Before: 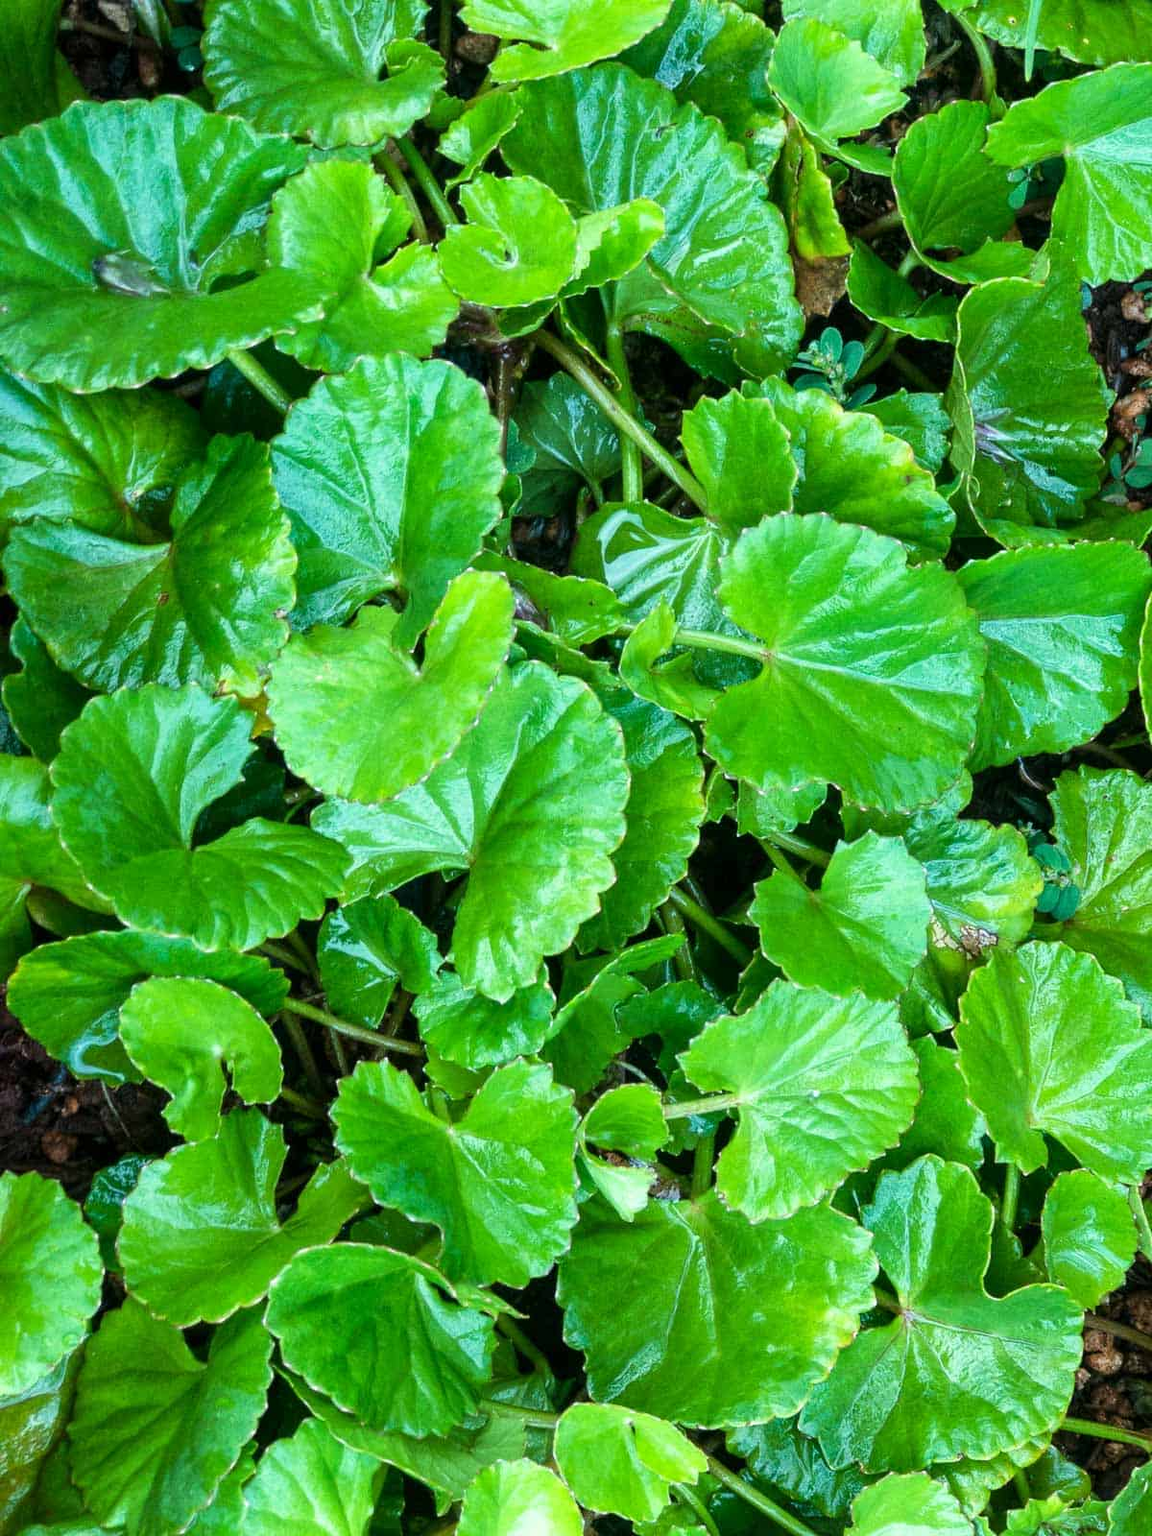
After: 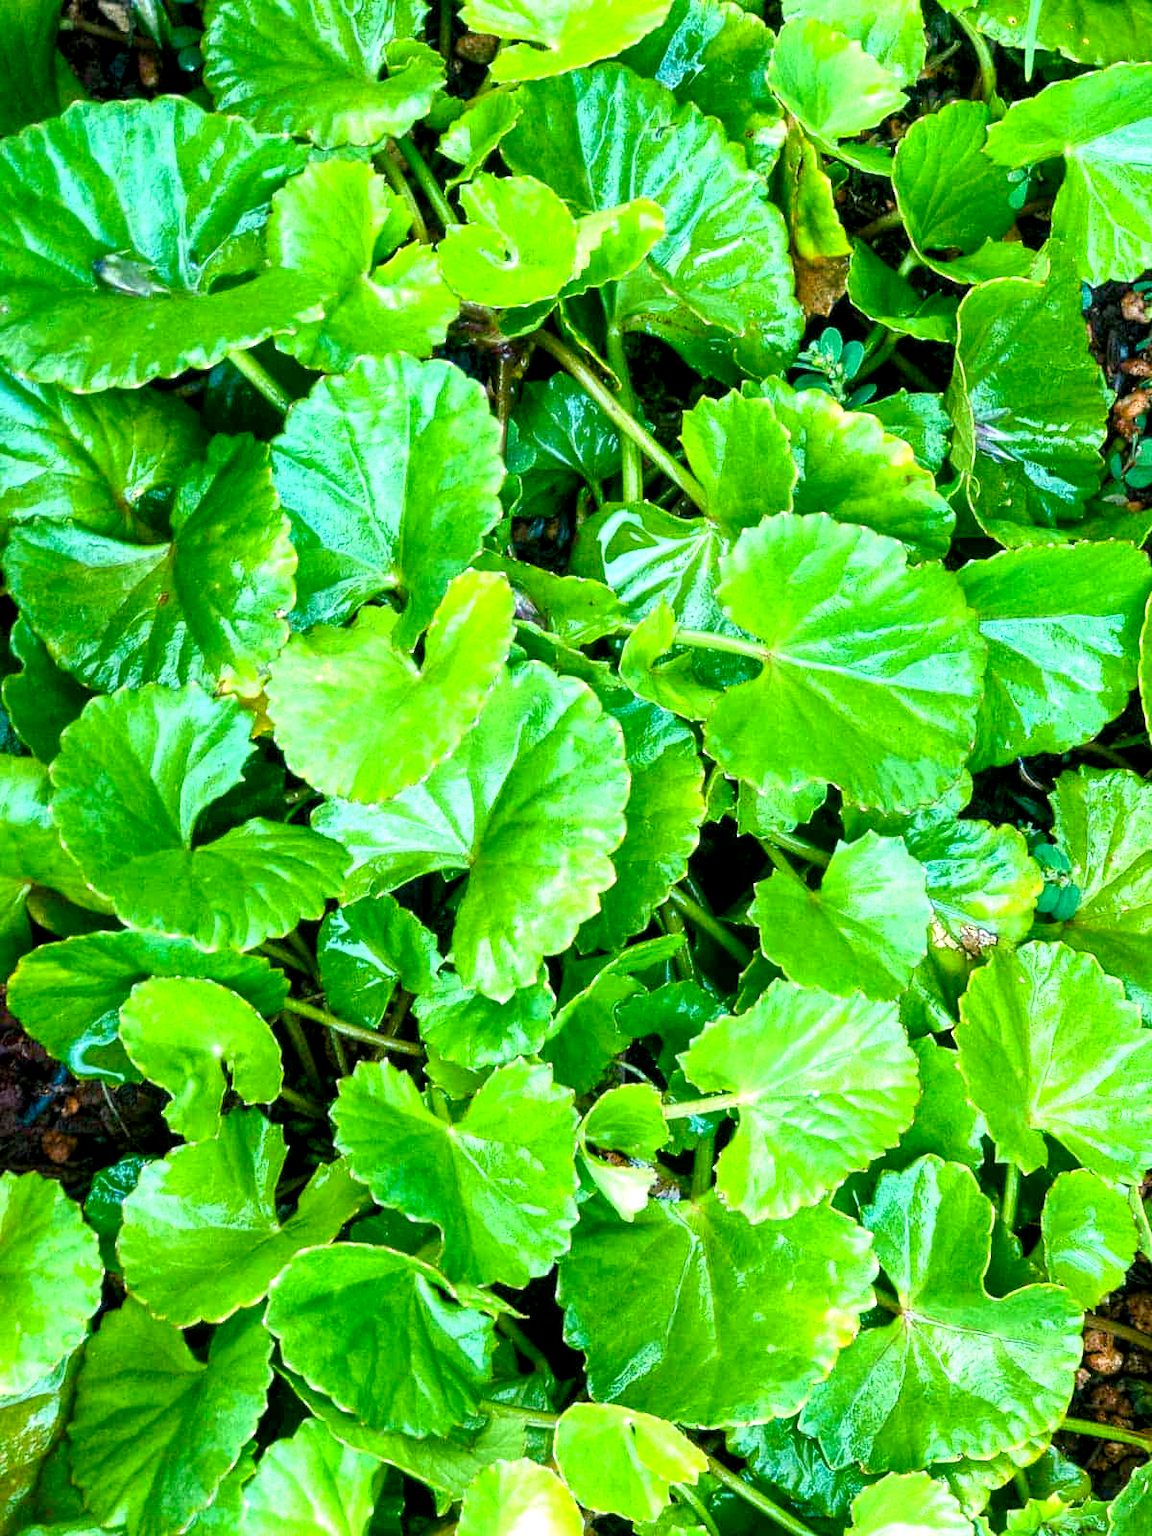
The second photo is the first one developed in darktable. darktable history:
color balance rgb: shadows lift › chroma 3%, shadows lift › hue 240.84°, highlights gain › chroma 3%, highlights gain › hue 73.2°, global offset › luminance -0.5%, perceptual saturation grading › global saturation 20%, perceptual saturation grading › highlights -25%, perceptual saturation grading › shadows 50%, global vibrance 25.26%
exposure: black level correction 0, exposure 0.7 EV, compensate exposure bias true, compensate highlight preservation false
